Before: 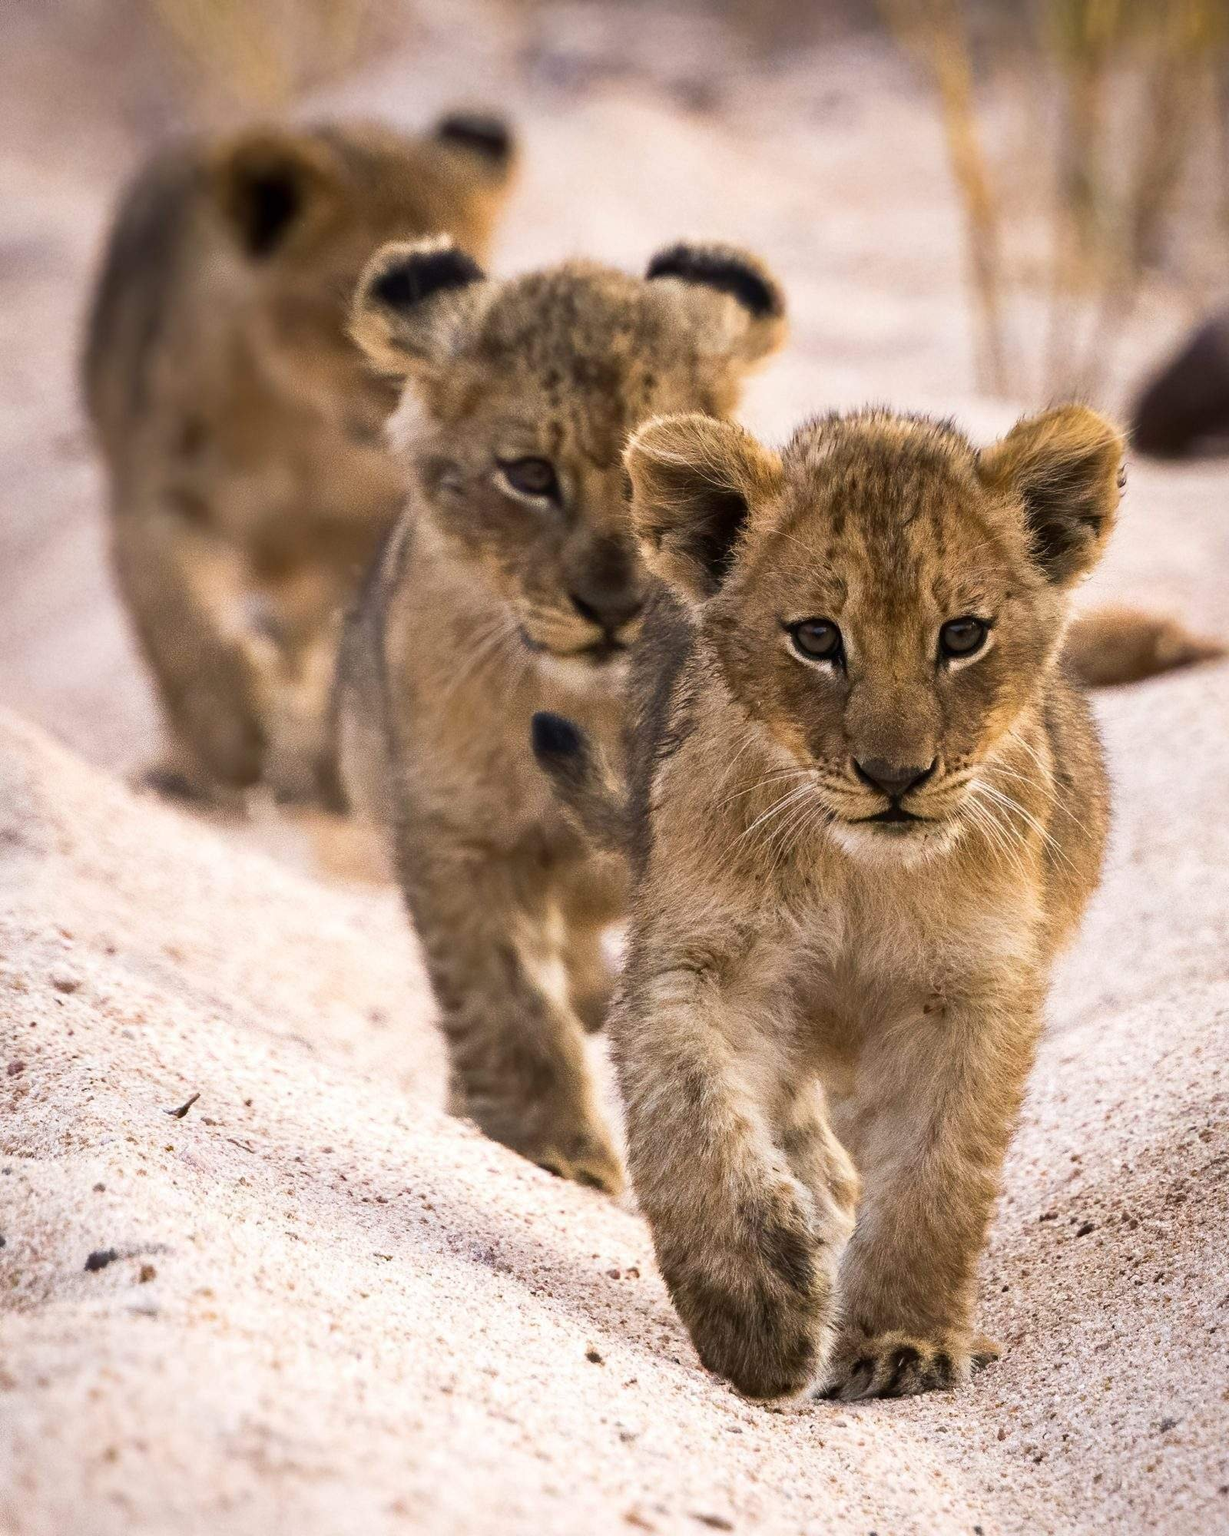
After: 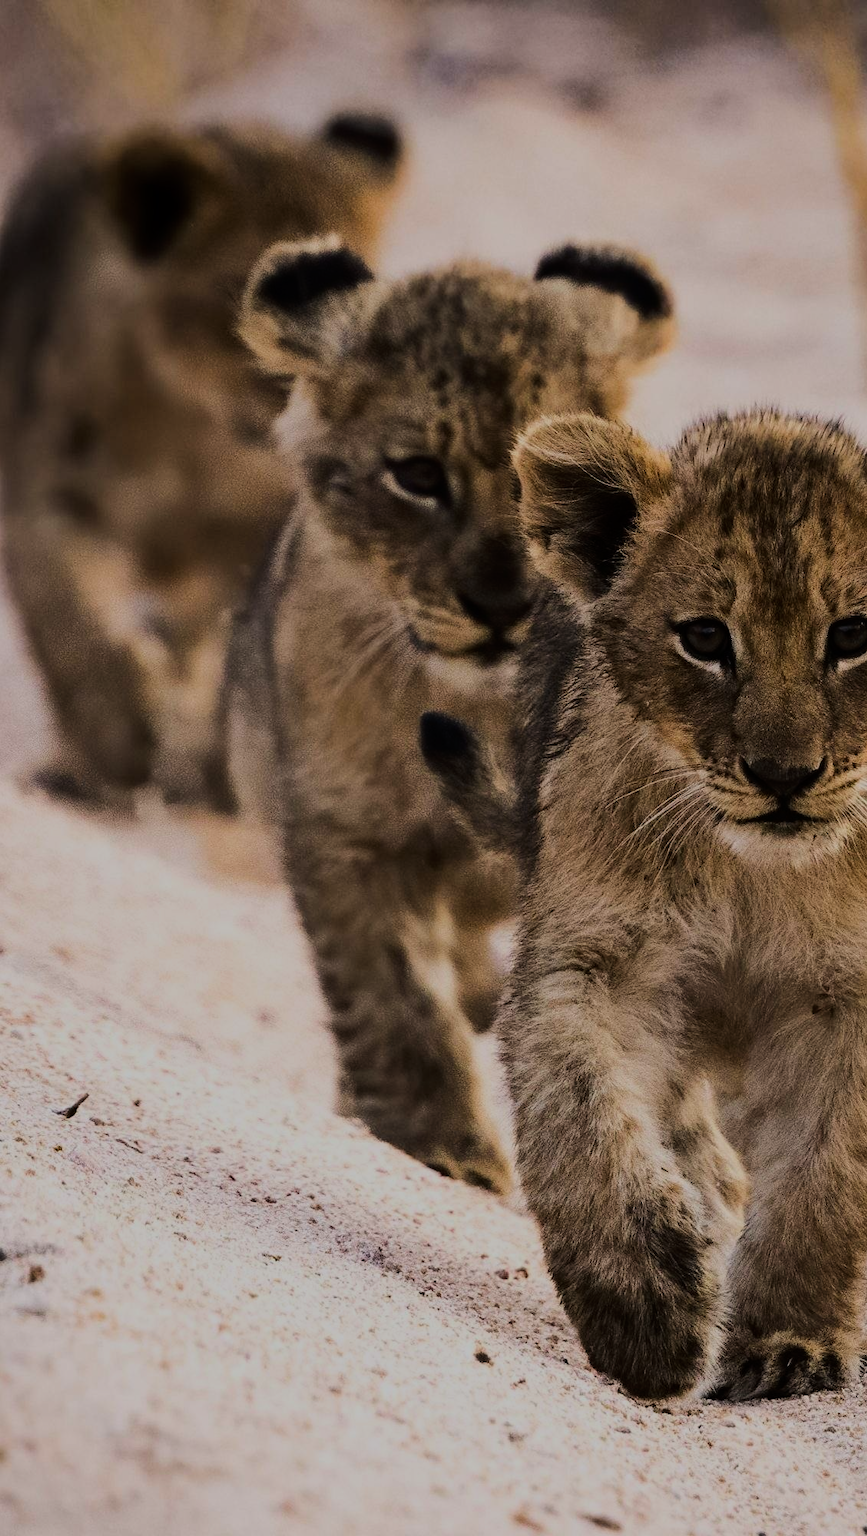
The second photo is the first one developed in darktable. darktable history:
exposure: exposure -1.468 EV, compensate highlight preservation false
crop and rotate: left 9.066%, right 20.306%
tone curve: curves: ch0 [(0, 0) (0.11, 0.061) (0.256, 0.259) (0.398, 0.494) (0.498, 0.611) (0.65, 0.757) (0.835, 0.883) (1, 0.961)]; ch1 [(0, 0) (0.346, 0.307) (0.408, 0.369) (0.453, 0.457) (0.482, 0.479) (0.502, 0.498) (0.521, 0.51) (0.553, 0.554) (0.618, 0.65) (0.693, 0.727) (1, 1)]; ch2 [(0, 0) (0.366, 0.337) (0.434, 0.46) (0.485, 0.494) (0.5, 0.494) (0.511, 0.508) (0.537, 0.55) (0.579, 0.599) (0.621, 0.693) (1, 1)], color space Lab, linked channels, preserve colors none
